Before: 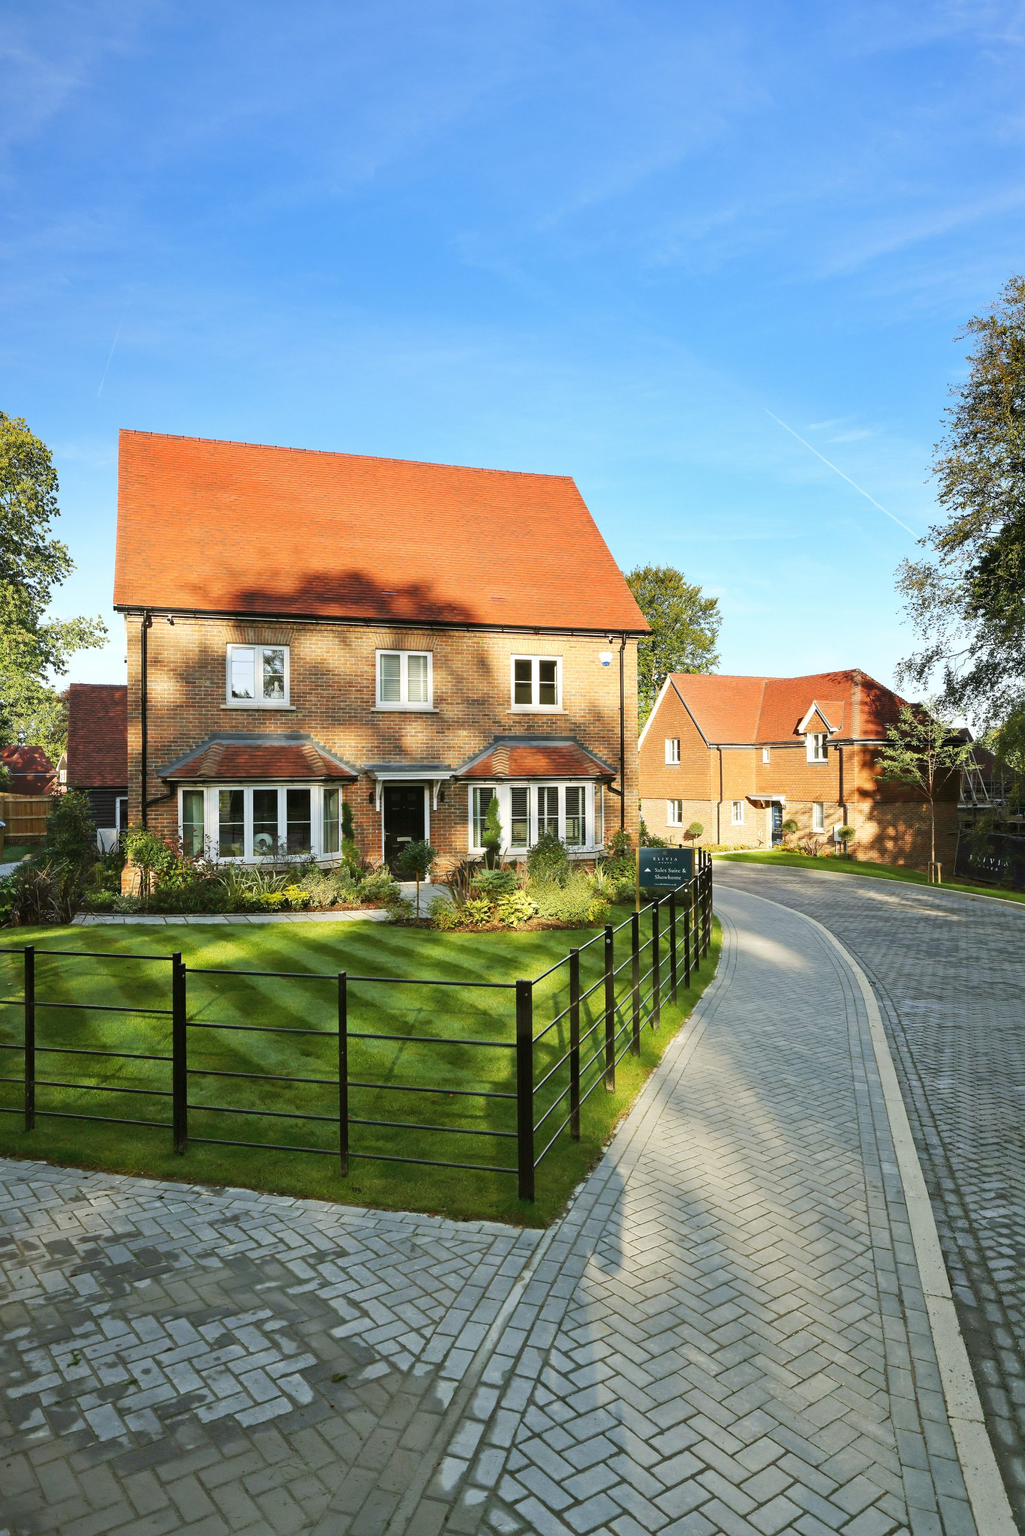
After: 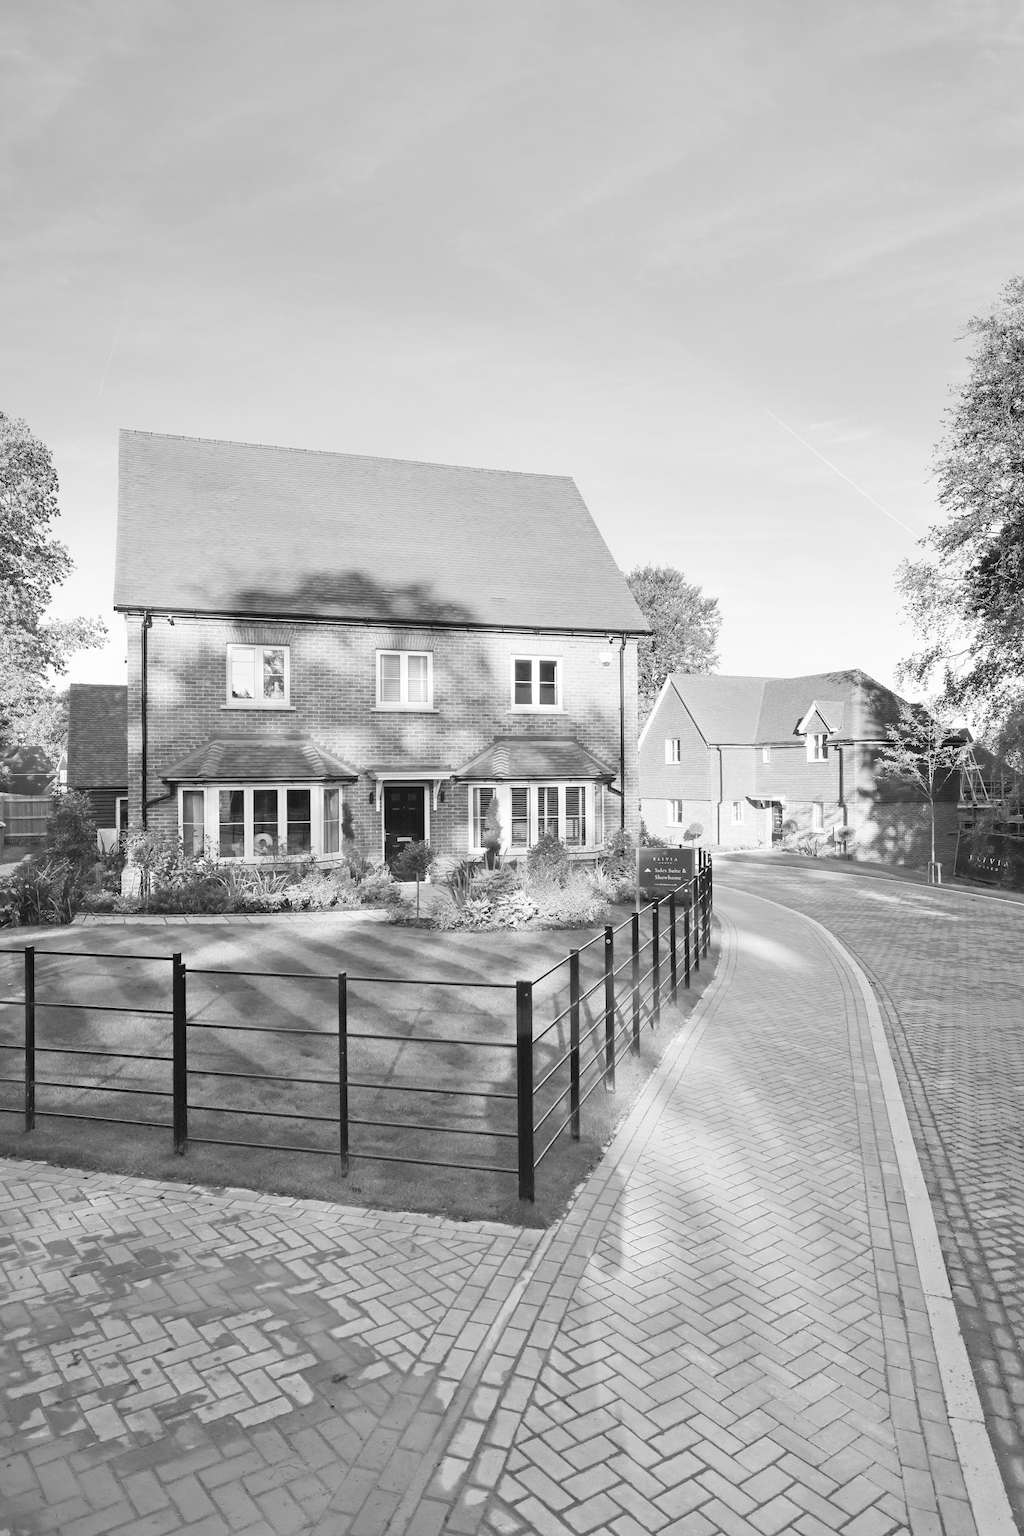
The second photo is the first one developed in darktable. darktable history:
global tonemap: drago (0.7, 100)
monochrome: on, module defaults
